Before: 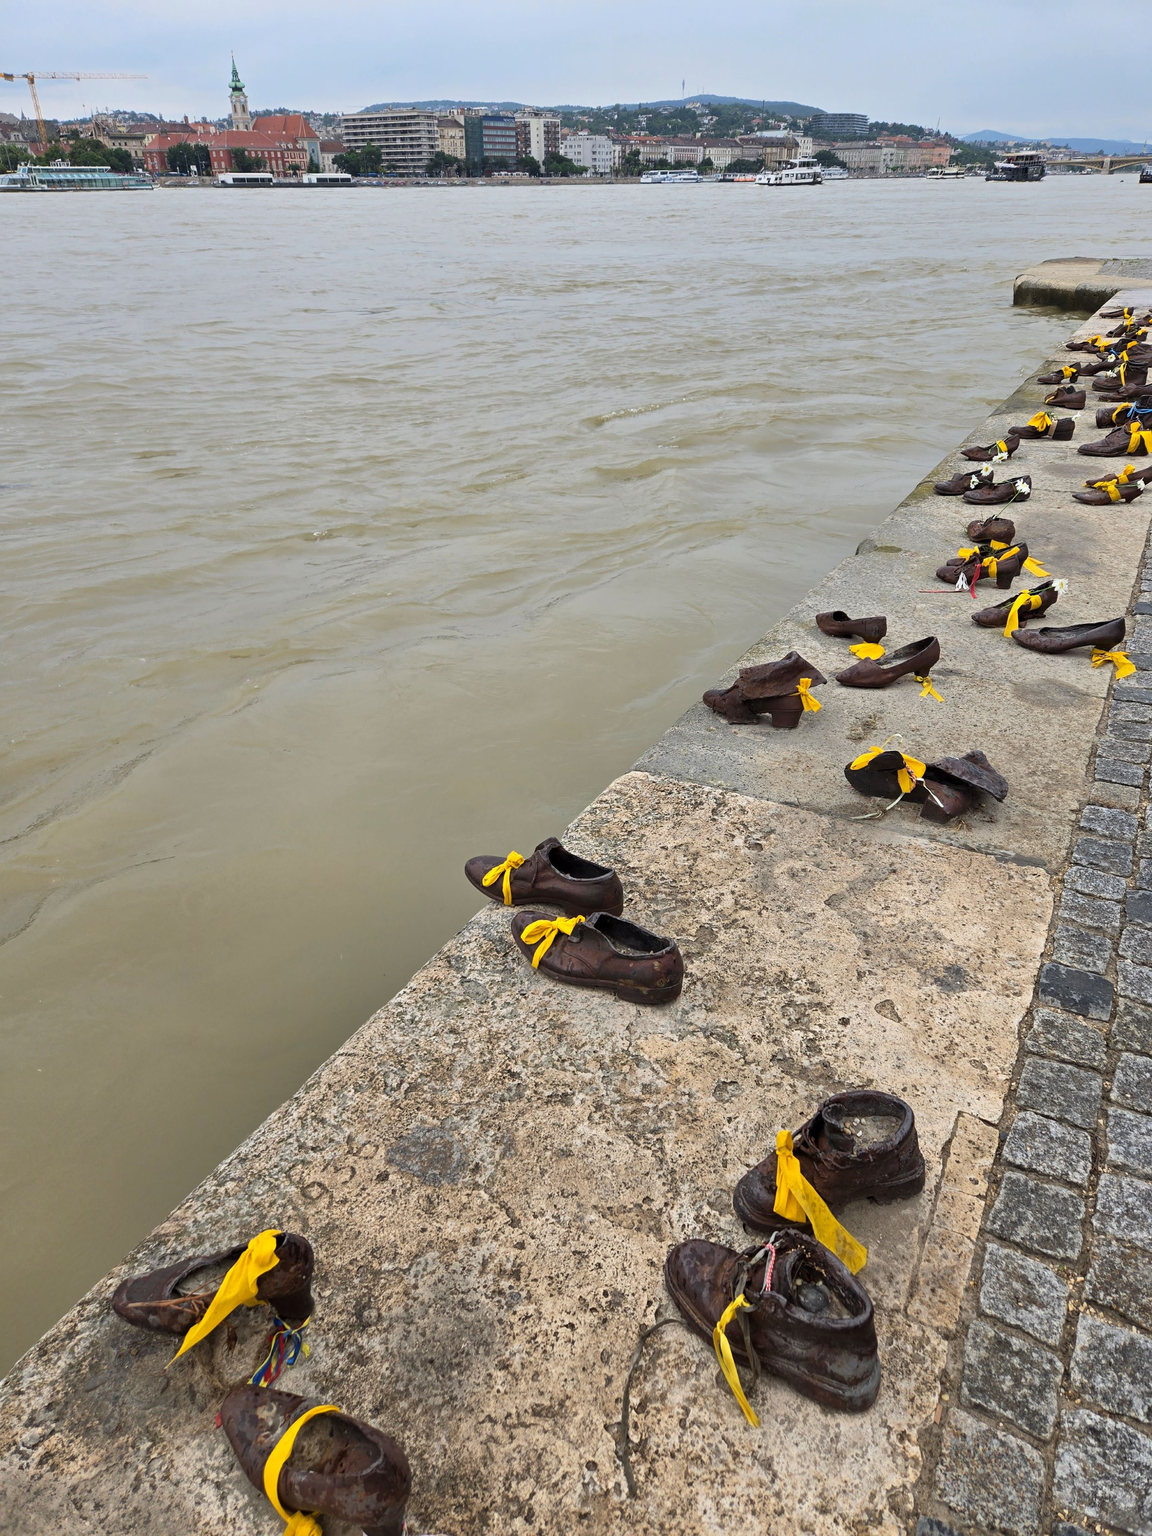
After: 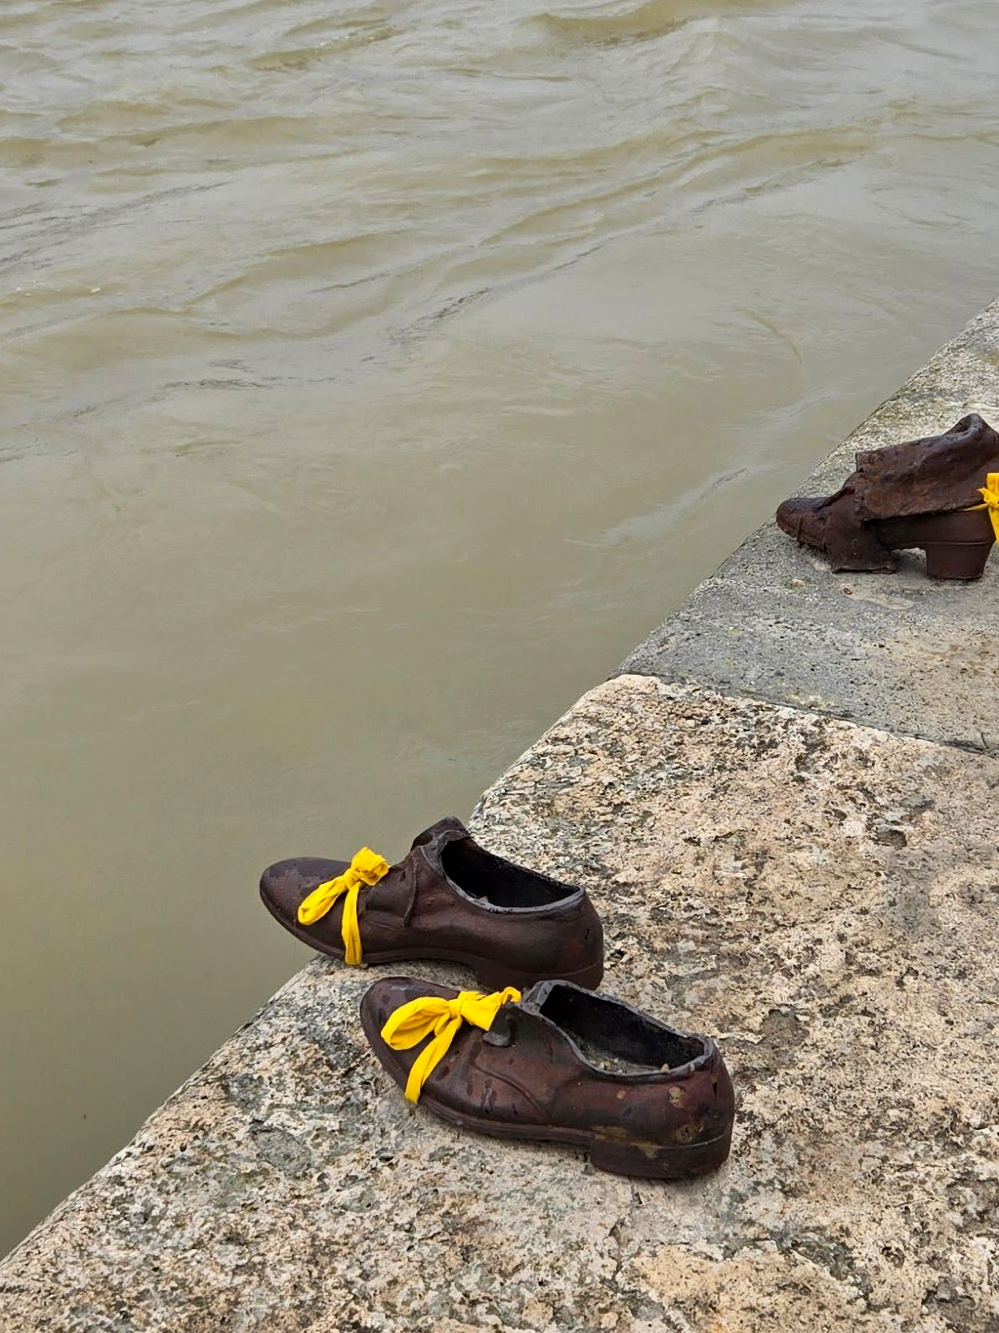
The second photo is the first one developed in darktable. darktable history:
haze removal: compatibility mode true, adaptive false
crop: left 30%, top 30%, right 30%, bottom 30%
